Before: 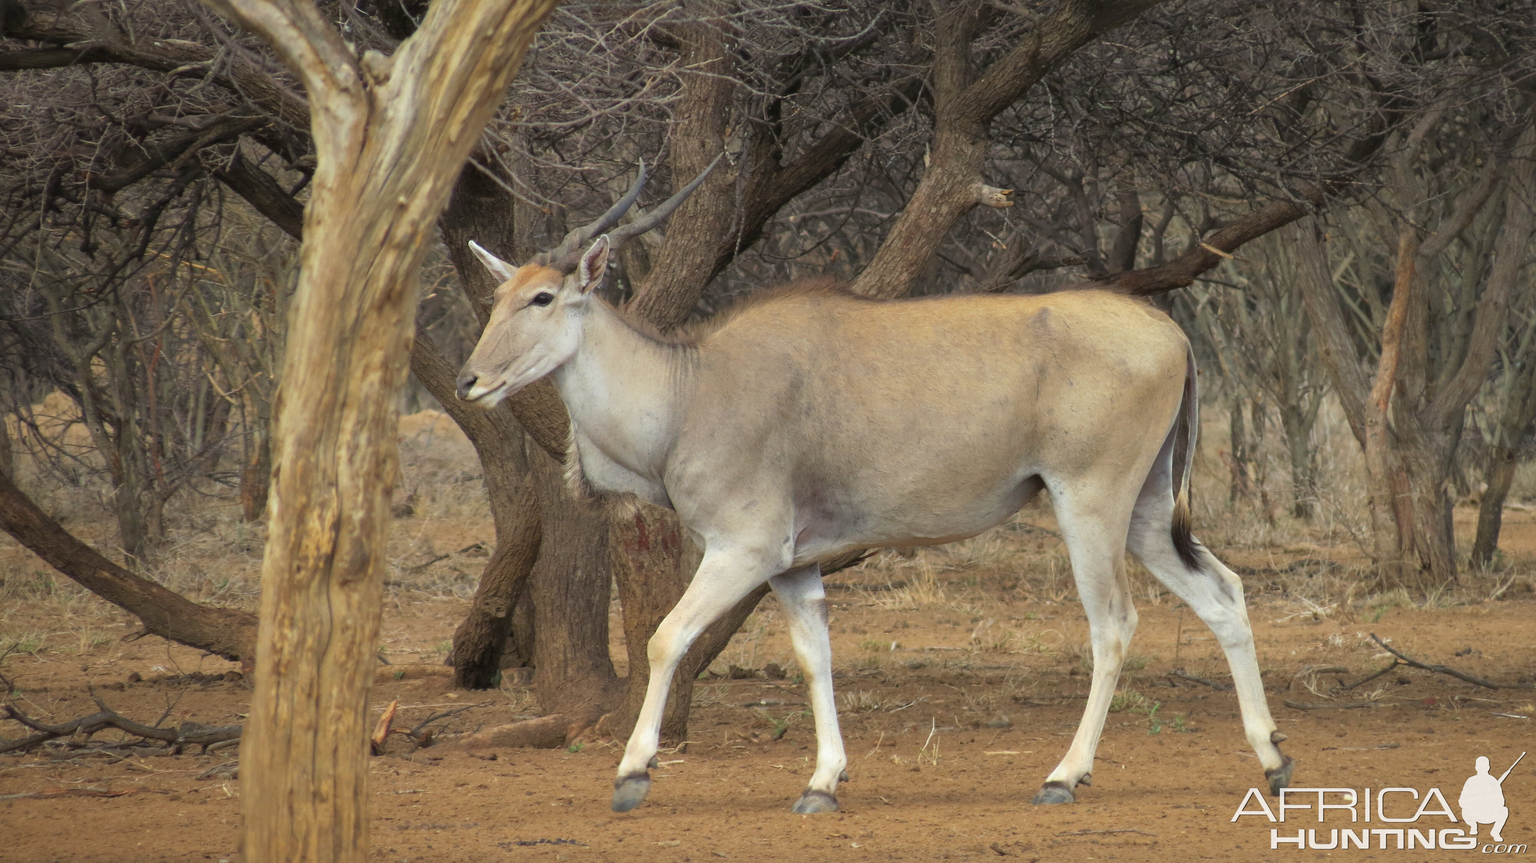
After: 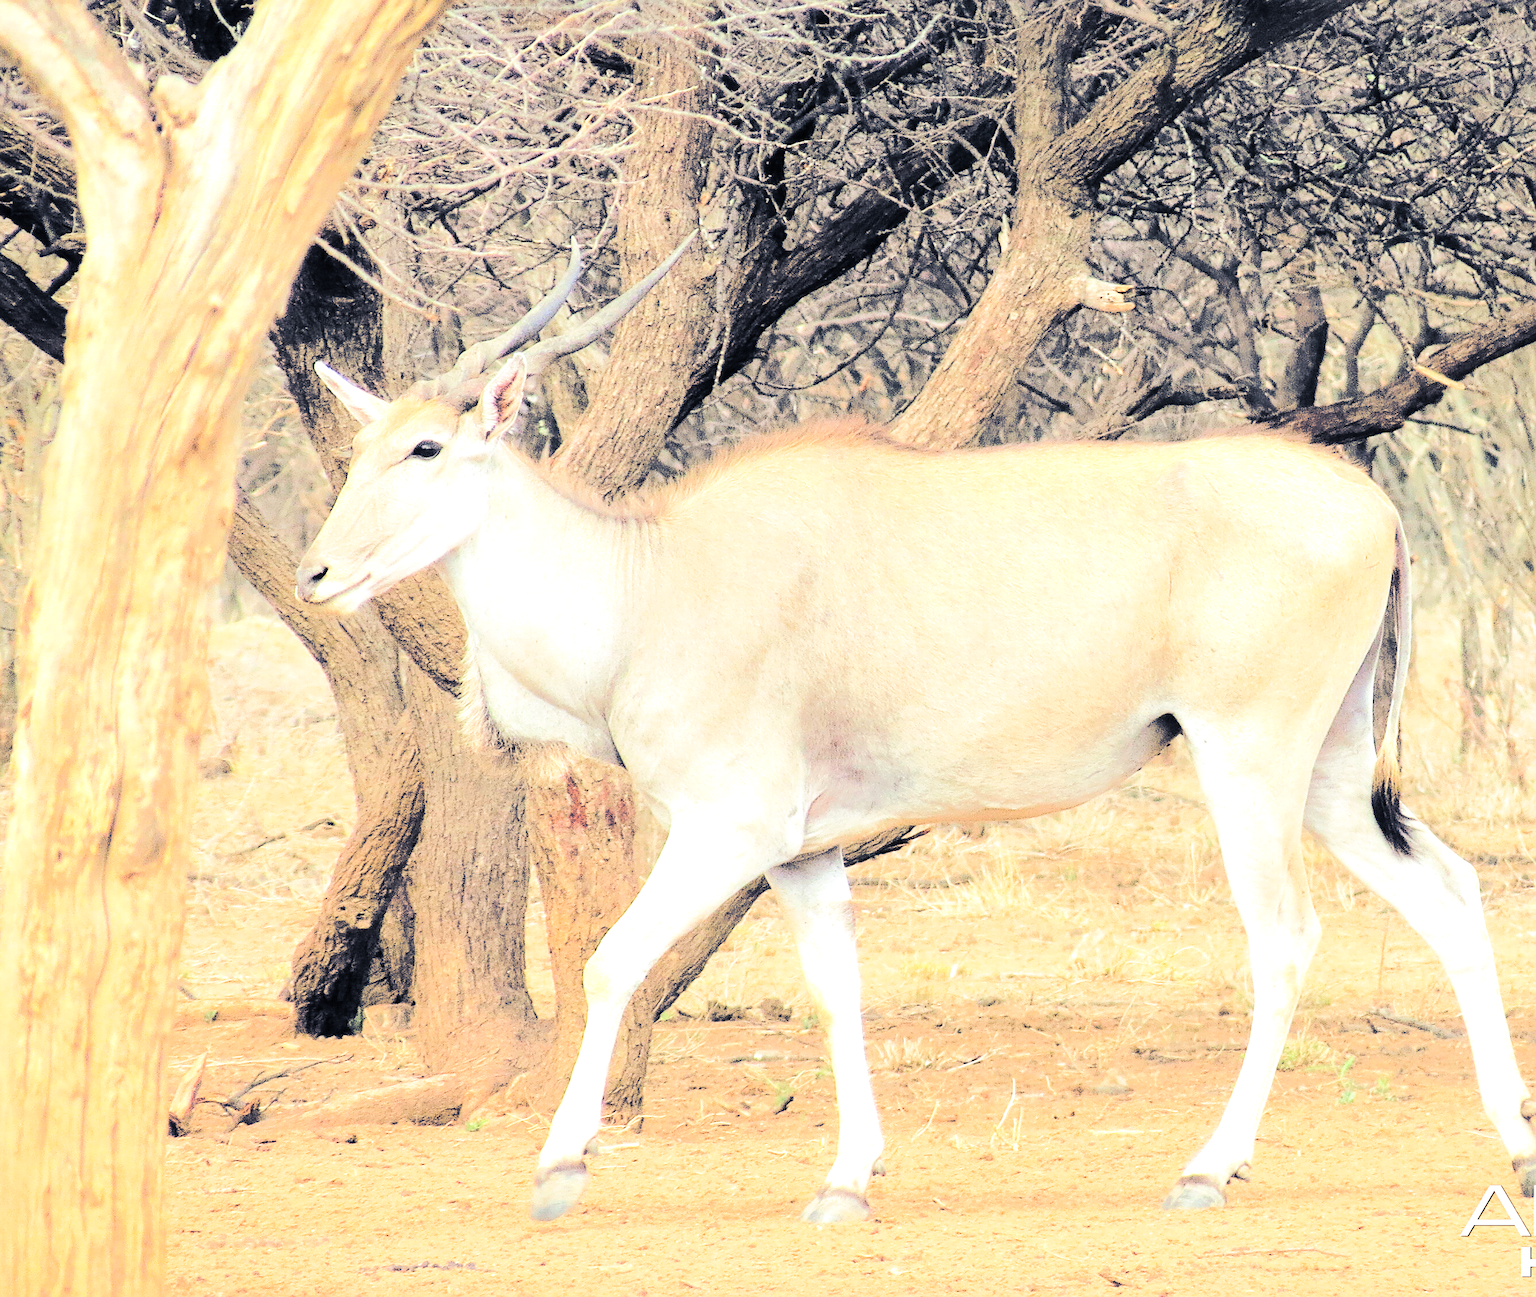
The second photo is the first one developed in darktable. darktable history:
crop: left 16.899%, right 16.556%
sharpen: on, module defaults
split-toning: shadows › hue 230.4°
exposure: black level correction 0, exposure 1.5 EV, compensate exposure bias true, compensate highlight preservation false
tone curve: curves: ch0 [(0, 0) (0.086, 0.006) (0.148, 0.021) (0.245, 0.105) (0.374, 0.401) (0.444, 0.631) (0.778, 0.915) (1, 1)], color space Lab, linked channels, preserve colors none
